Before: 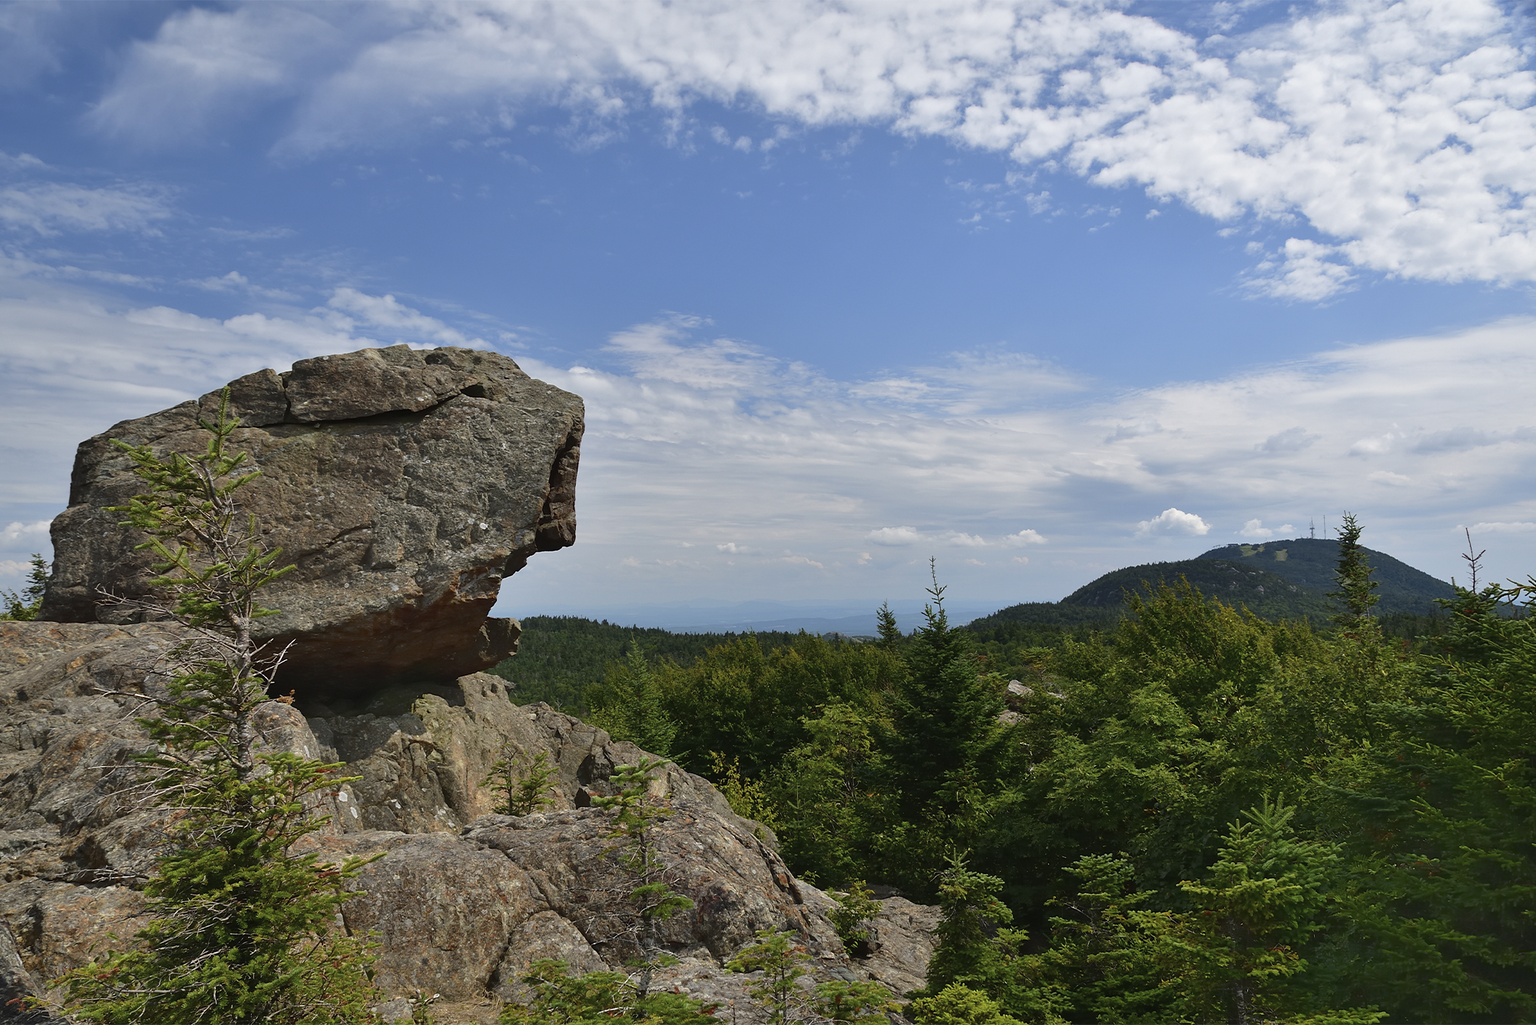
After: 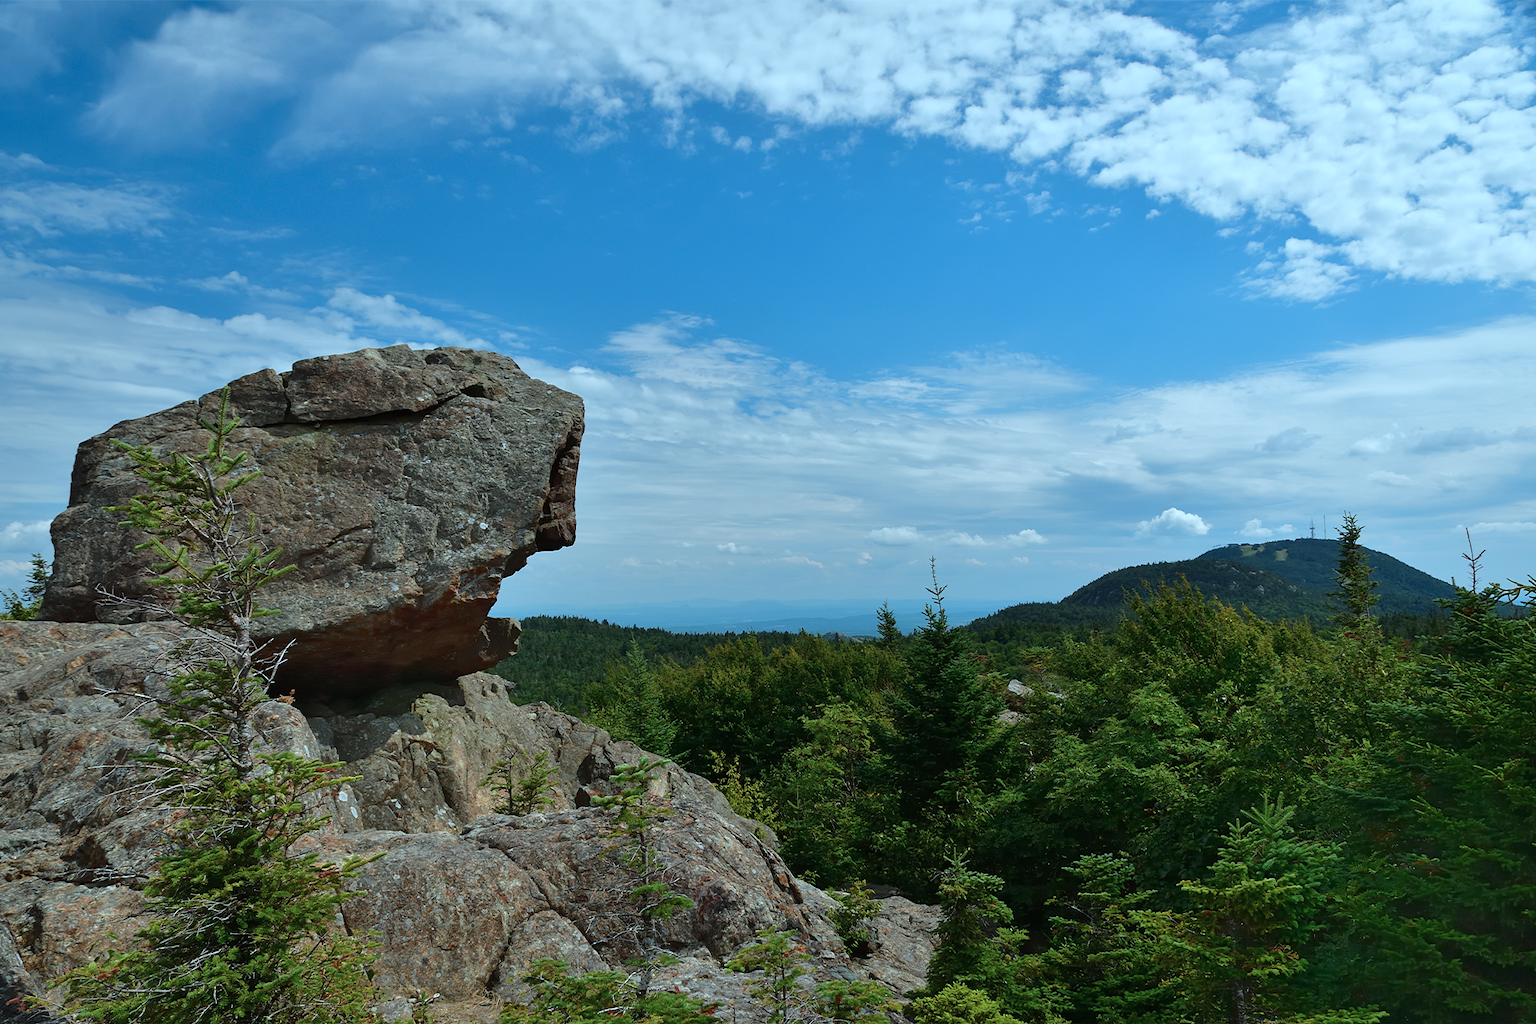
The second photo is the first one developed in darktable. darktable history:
color correction: highlights a* -12.08, highlights b* -15.45
